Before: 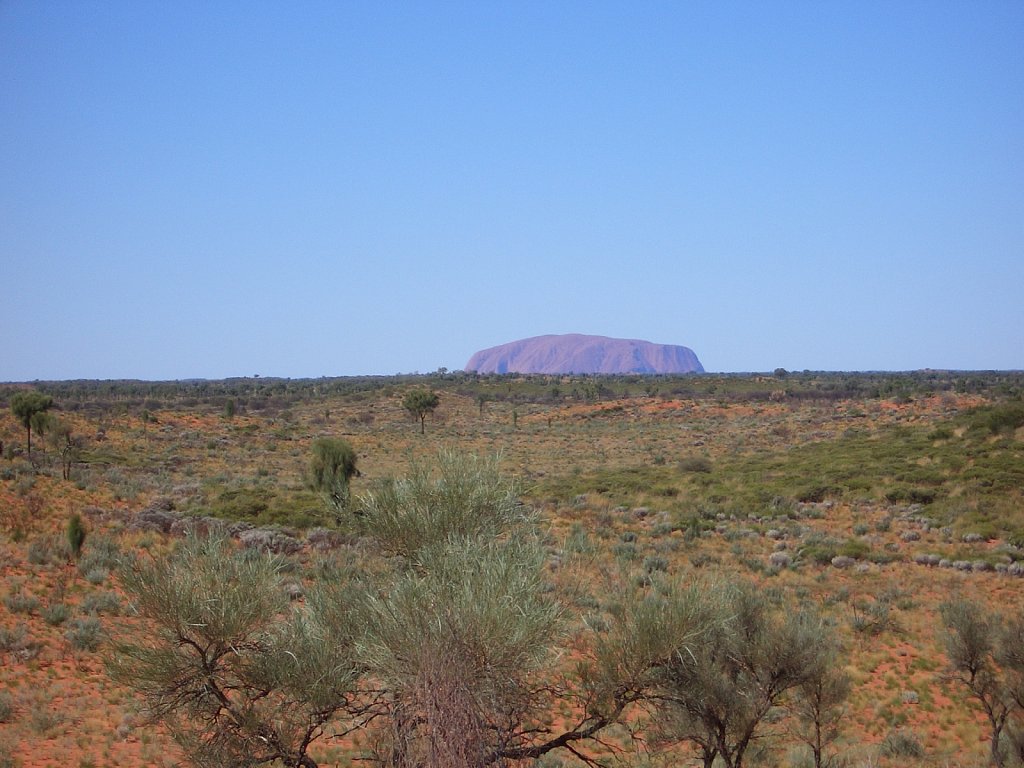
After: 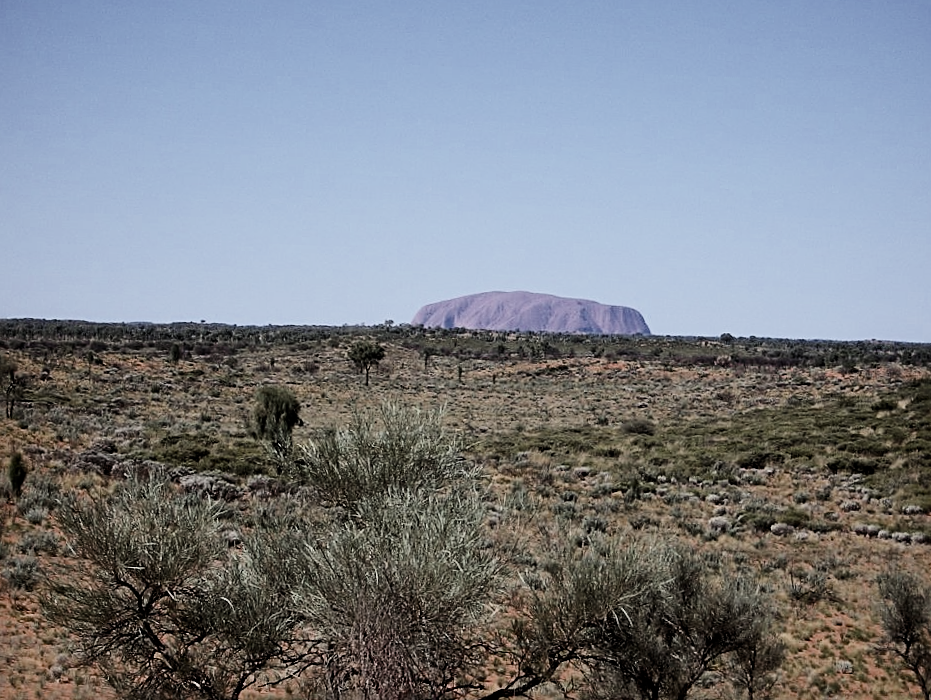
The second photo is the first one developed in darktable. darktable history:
filmic rgb: black relative exposure -4.39 EV, white relative exposure 5 EV, hardness 2.22, latitude 40.49%, contrast 1.148, highlights saturation mix 11.23%, shadows ↔ highlights balance 0.908%, color science v4 (2020)
tone equalizer: on, module defaults
crop and rotate: angle -2.15°, left 3.145%, top 3.715%, right 1.421%, bottom 0.647%
color zones: curves: ch0 [(0, 0.6) (0.129, 0.508) (0.193, 0.483) (0.429, 0.5) (0.571, 0.5) (0.714, 0.5) (0.857, 0.5) (1, 0.6)]; ch1 [(0, 0.481) (0.112, 0.245) (0.213, 0.223) (0.429, 0.233) (0.571, 0.231) (0.683, 0.242) (0.857, 0.296) (1, 0.481)]
contrast brightness saturation: contrast 0.282
sharpen: radius 2.747
